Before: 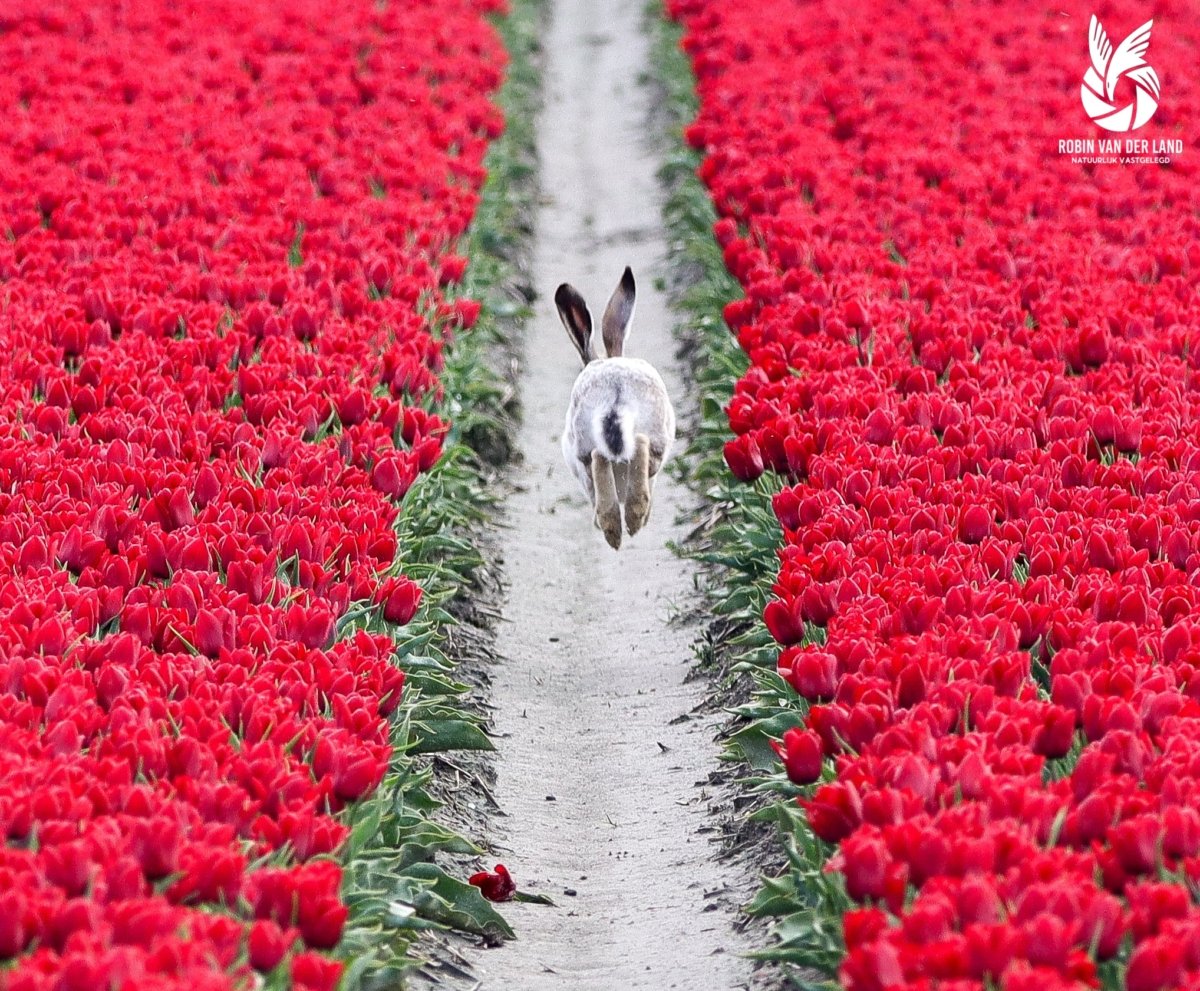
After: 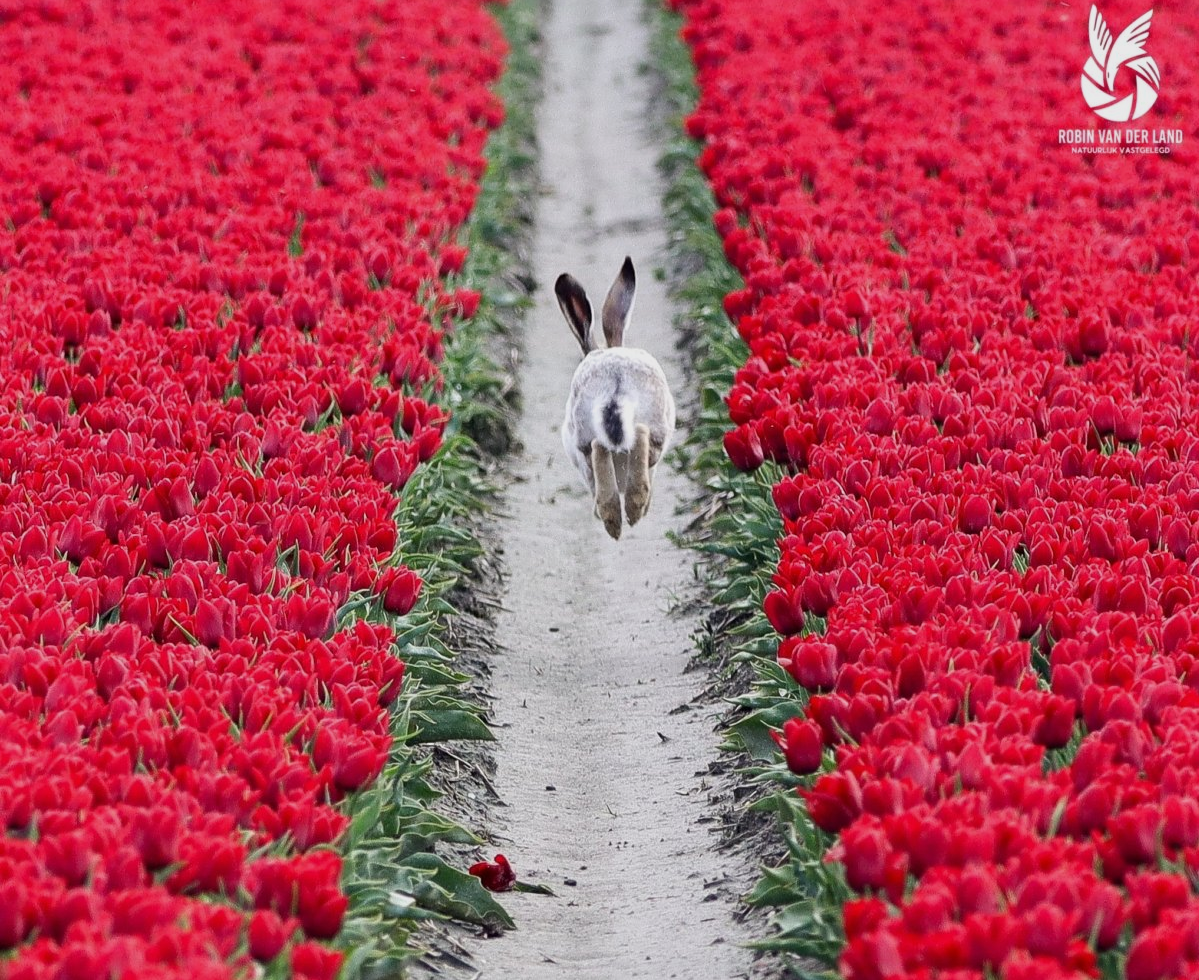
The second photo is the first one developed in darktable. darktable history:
exposure: exposure -0.293 EV, compensate highlight preservation false
crop: top 1.049%, right 0.001%
